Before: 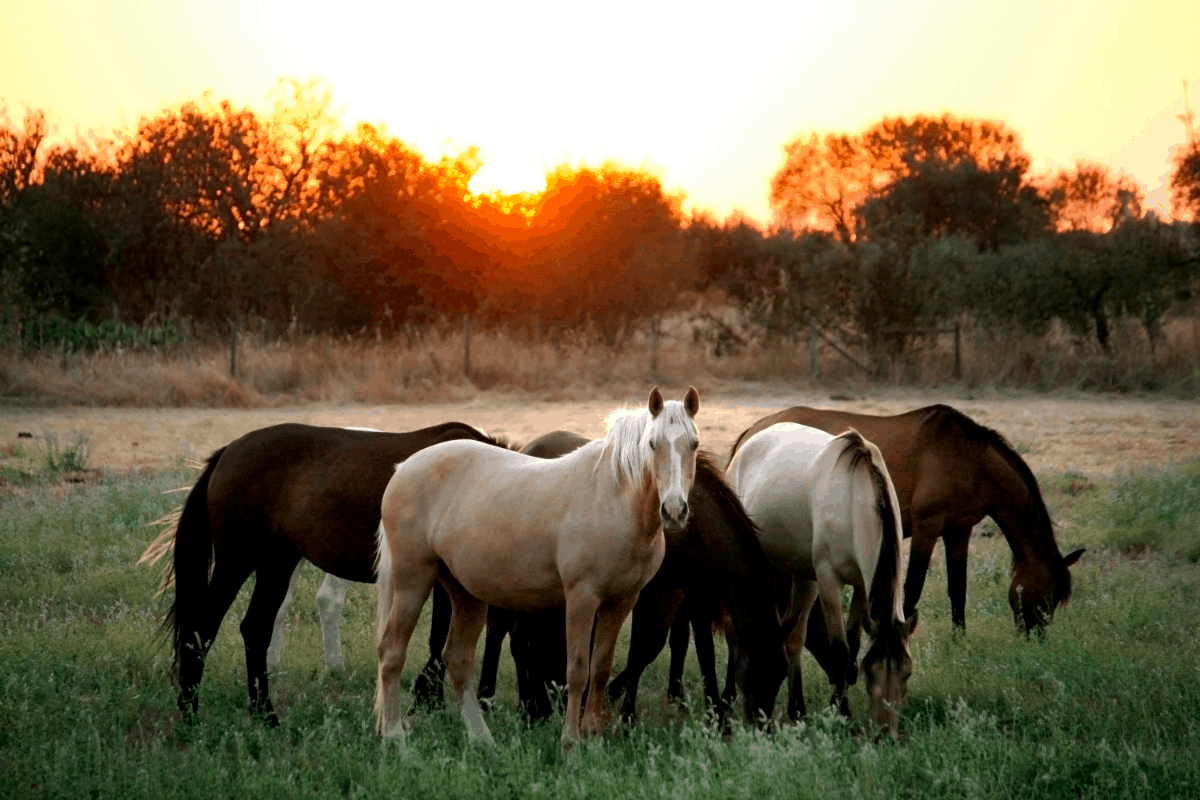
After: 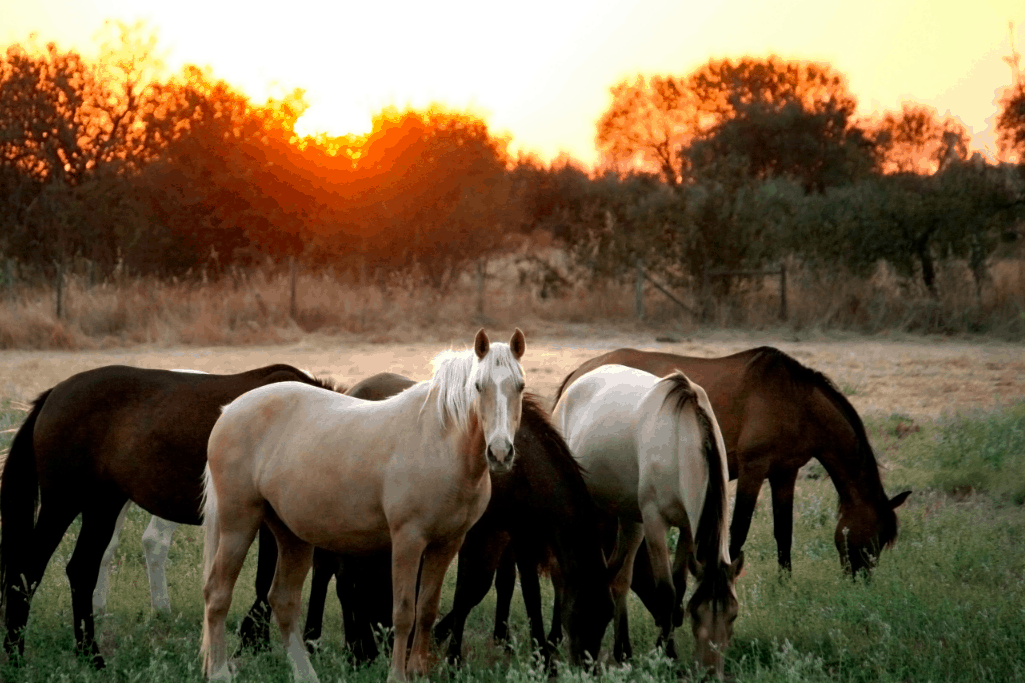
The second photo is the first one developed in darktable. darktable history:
crop: left 14.58%, top 7.29%, bottom 7.29%
